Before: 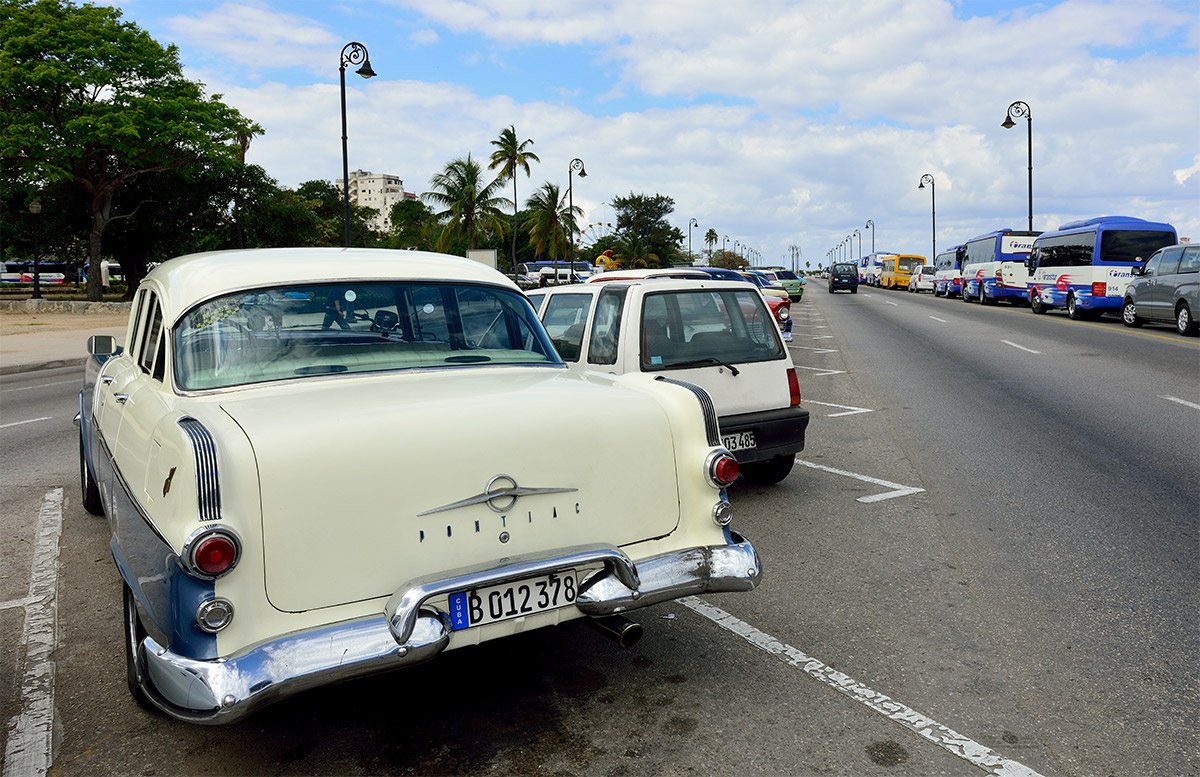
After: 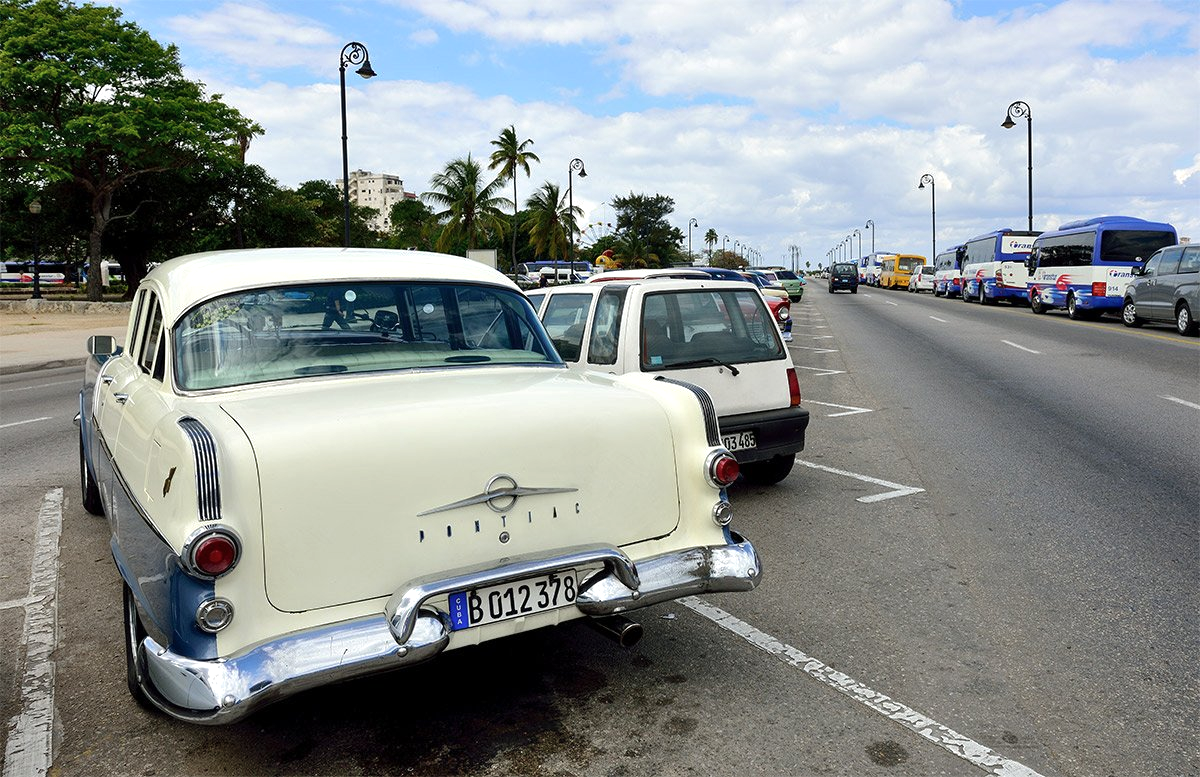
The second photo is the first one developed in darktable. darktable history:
base curve: curves: ch0 [(0, 0) (0.74, 0.67) (1, 1)]
shadows and highlights: radius 110.86, shadows 51.09, white point adjustment 9.16, highlights -4.17, highlights color adjustment 32.2%, soften with gaussian
